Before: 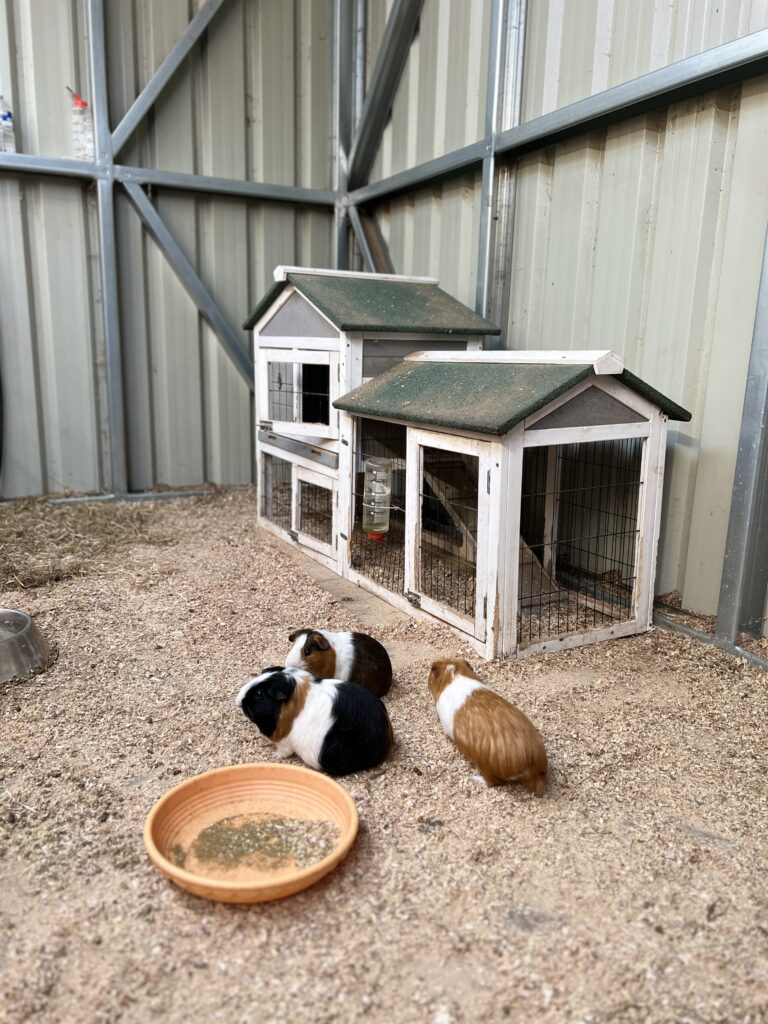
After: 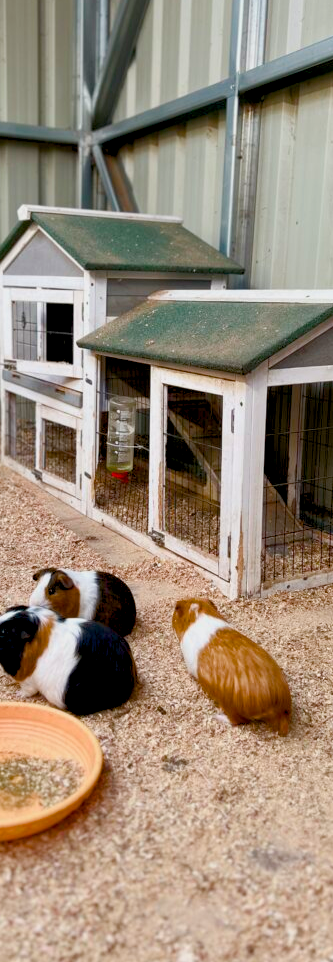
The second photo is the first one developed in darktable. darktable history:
crop: left 33.452%, top 6.025%, right 23.155%
color balance rgb: global offset › luminance -0.5%, perceptual saturation grading › highlights -17.77%, perceptual saturation grading › mid-tones 33.1%, perceptual saturation grading › shadows 50.52%, perceptual brilliance grading › highlights 10.8%, perceptual brilliance grading › shadows -10.8%, global vibrance 24.22%, contrast -25%
